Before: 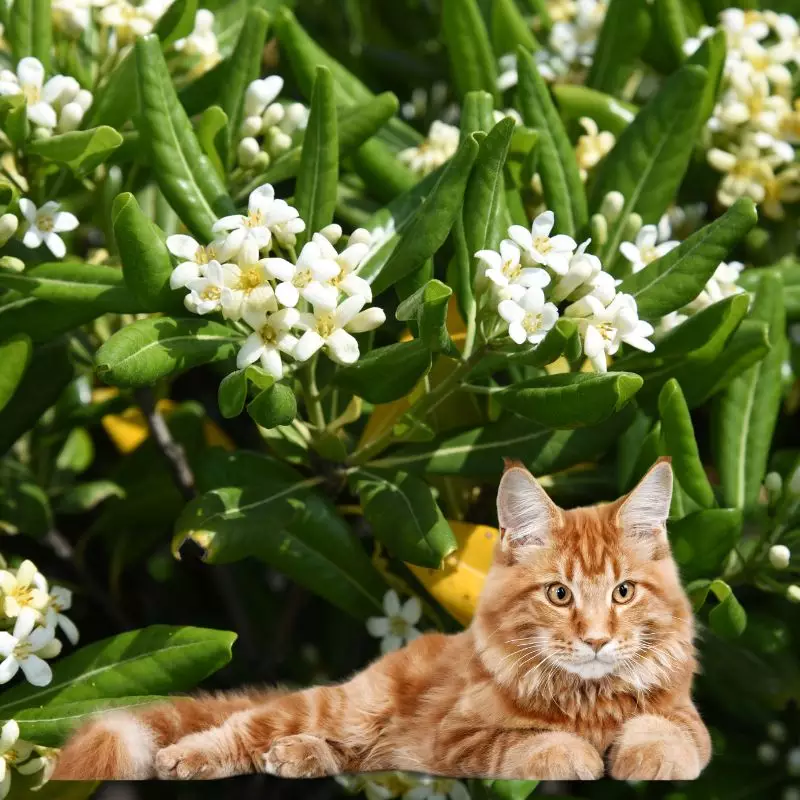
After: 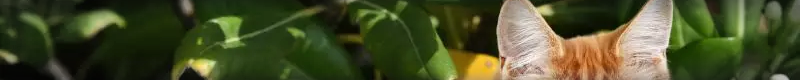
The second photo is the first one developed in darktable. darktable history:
shadows and highlights: shadows 37.27, highlights -28.18, soften with gaussian
vignetting: automatic ratio true
crop and rotate: top 59.084%, bottom 30.916%
